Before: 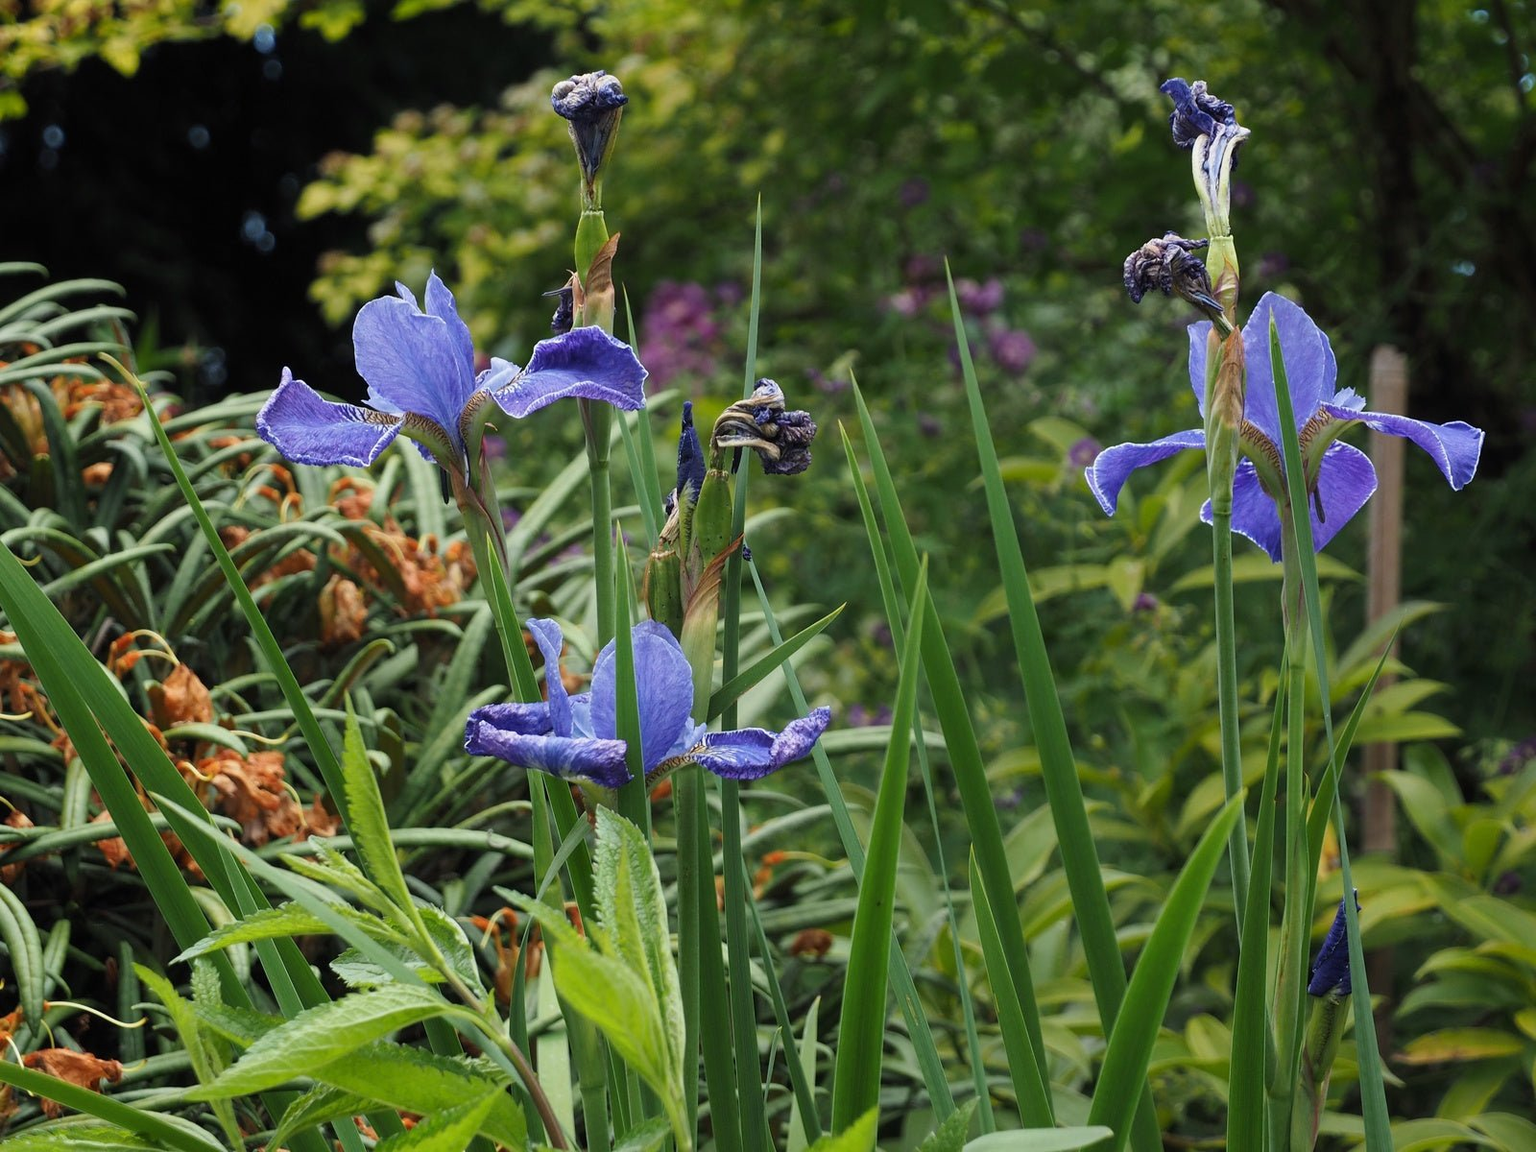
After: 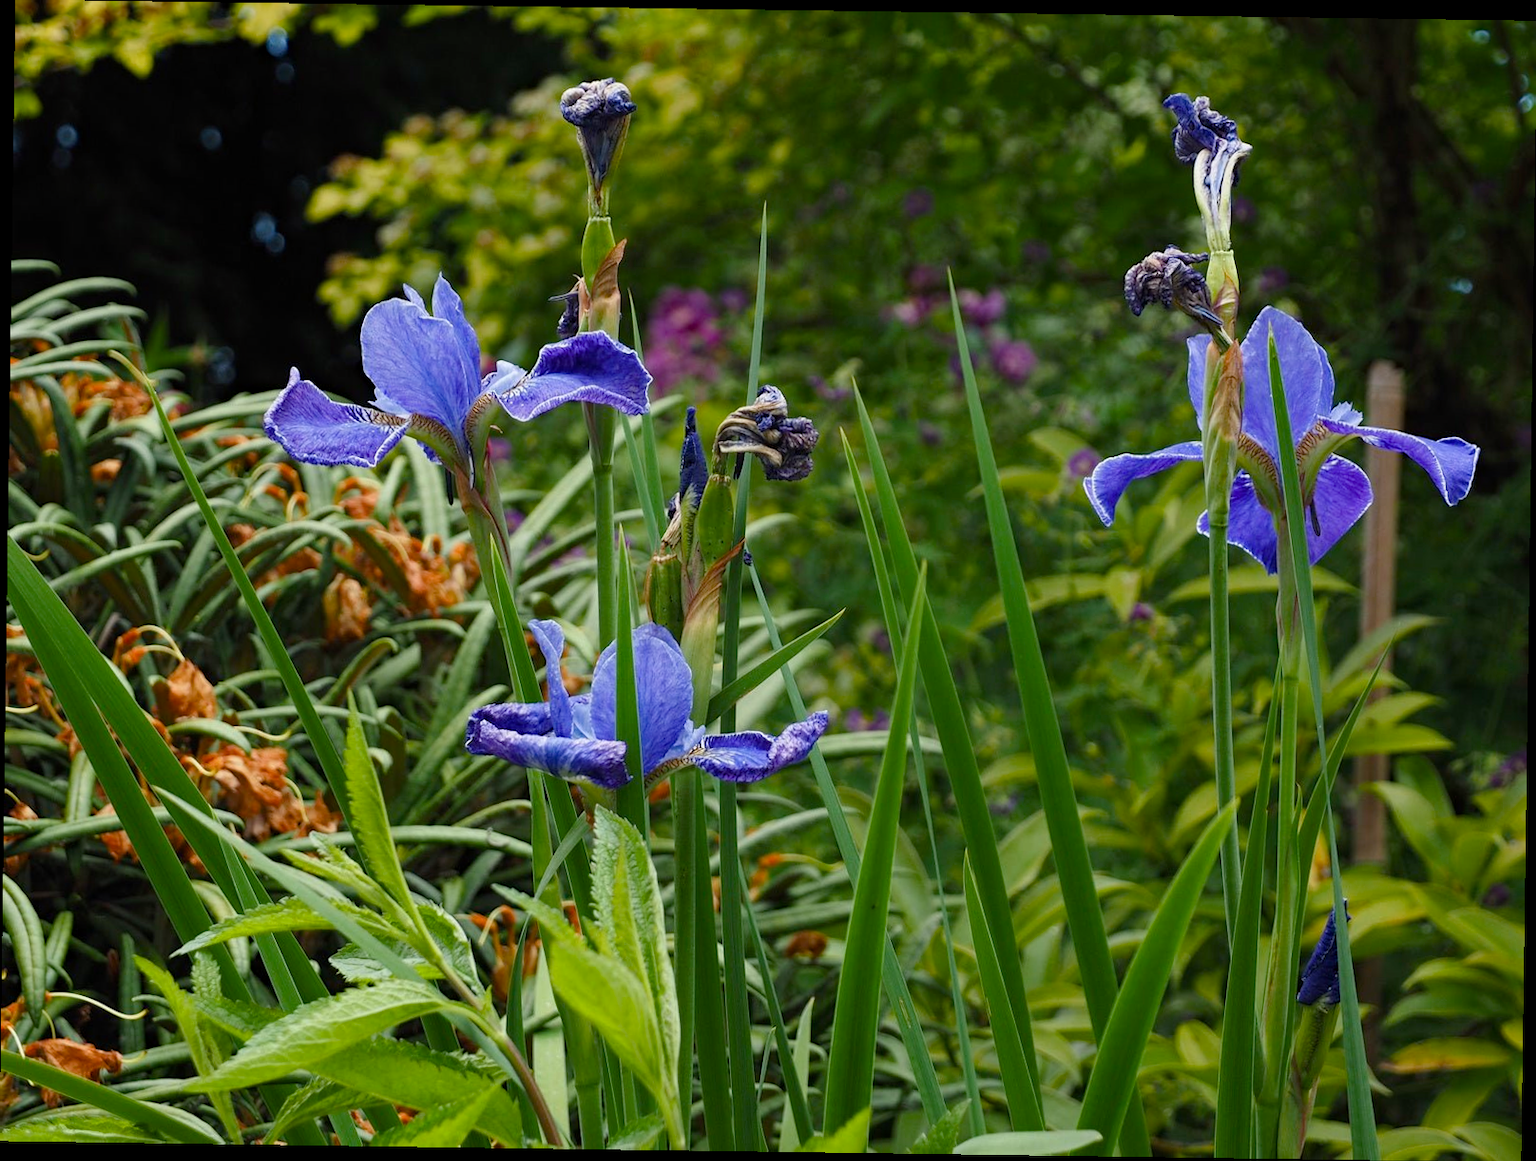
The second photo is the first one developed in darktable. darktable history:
rotate and perspective: rotation 0.8°, automatic cropping off
color balance rgb: perceptual saturation grading › global saturation 20%, perceptual saturation grading › highlights -25%, perceptual saturation grading › shadows 25%
haze removal: compatibility mode true, adaptive false
